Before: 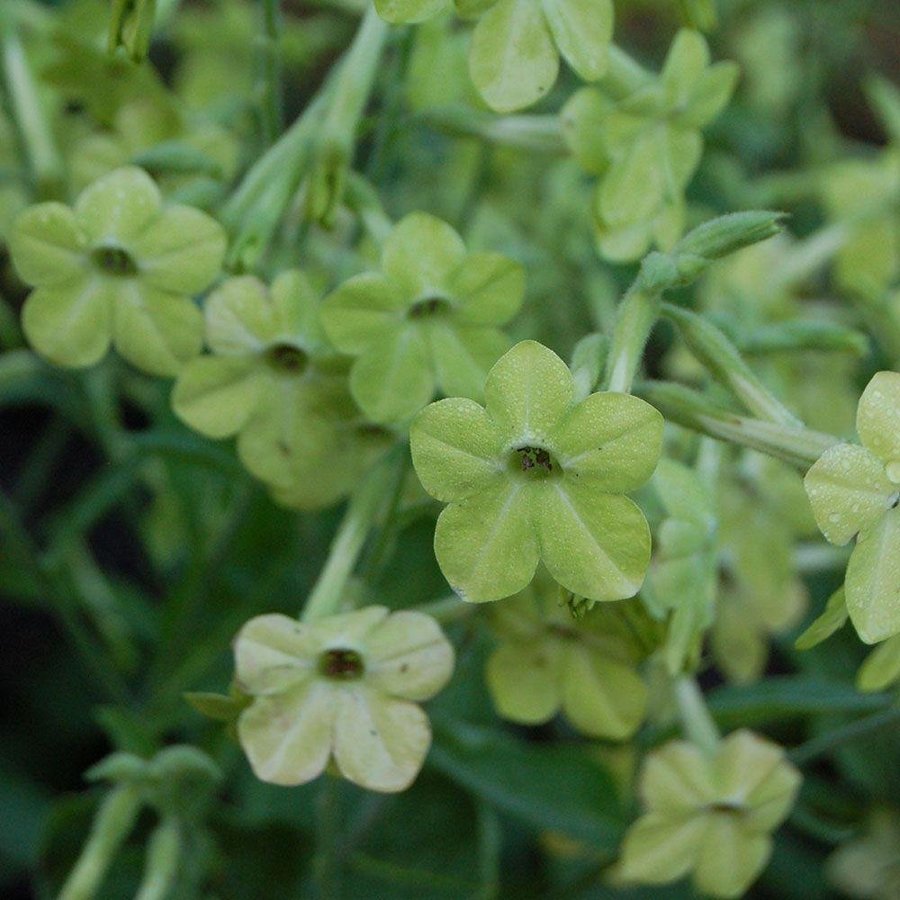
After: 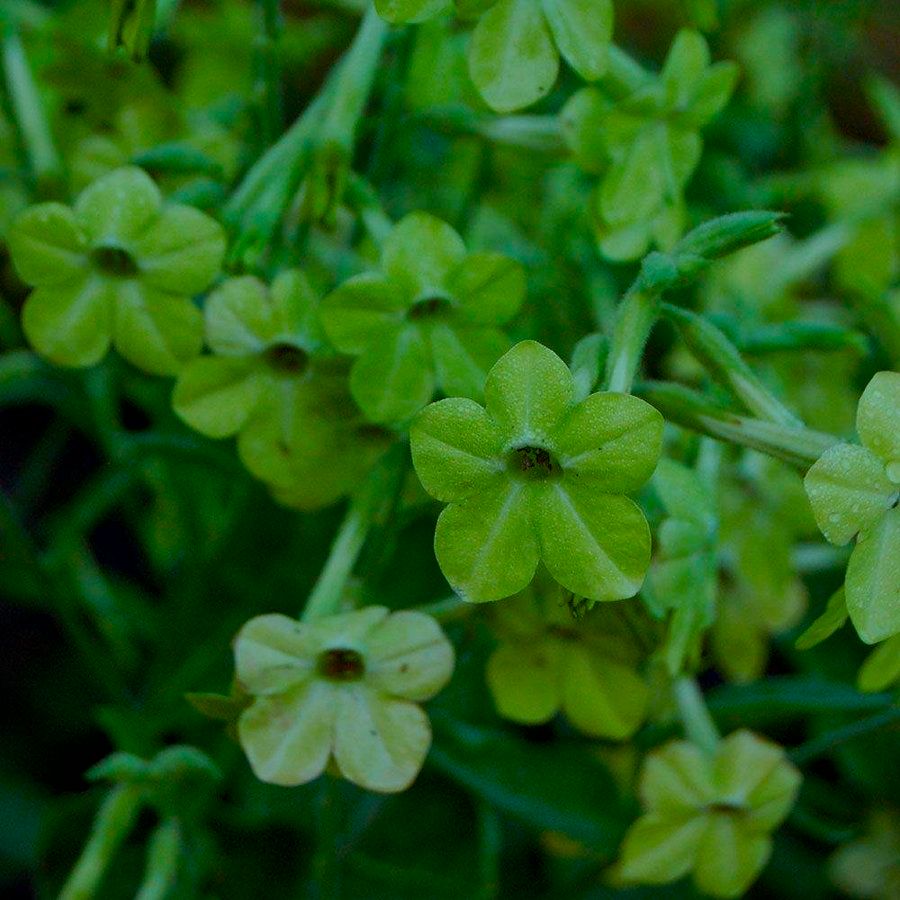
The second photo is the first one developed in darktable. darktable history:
exposure: black level correction 0, exposure -0.818 EV, compensate exposure bias true, compensate highlight preservation false
color balance rgb: highlights gain › chroma 4.116%, highlights gain › hue 201.38°, perceptual saturation grading › global saturation 20%, perceptual saturation grading › highlights -25.423%, perceptual saturation grading › shadows 49.877%, global vibrance 20%
contrast brightness saturation: saturation 0.183
local contrast: mode bilateral grid, contrast 19, coarseness 49, detail 130%, midtone range 0.2
